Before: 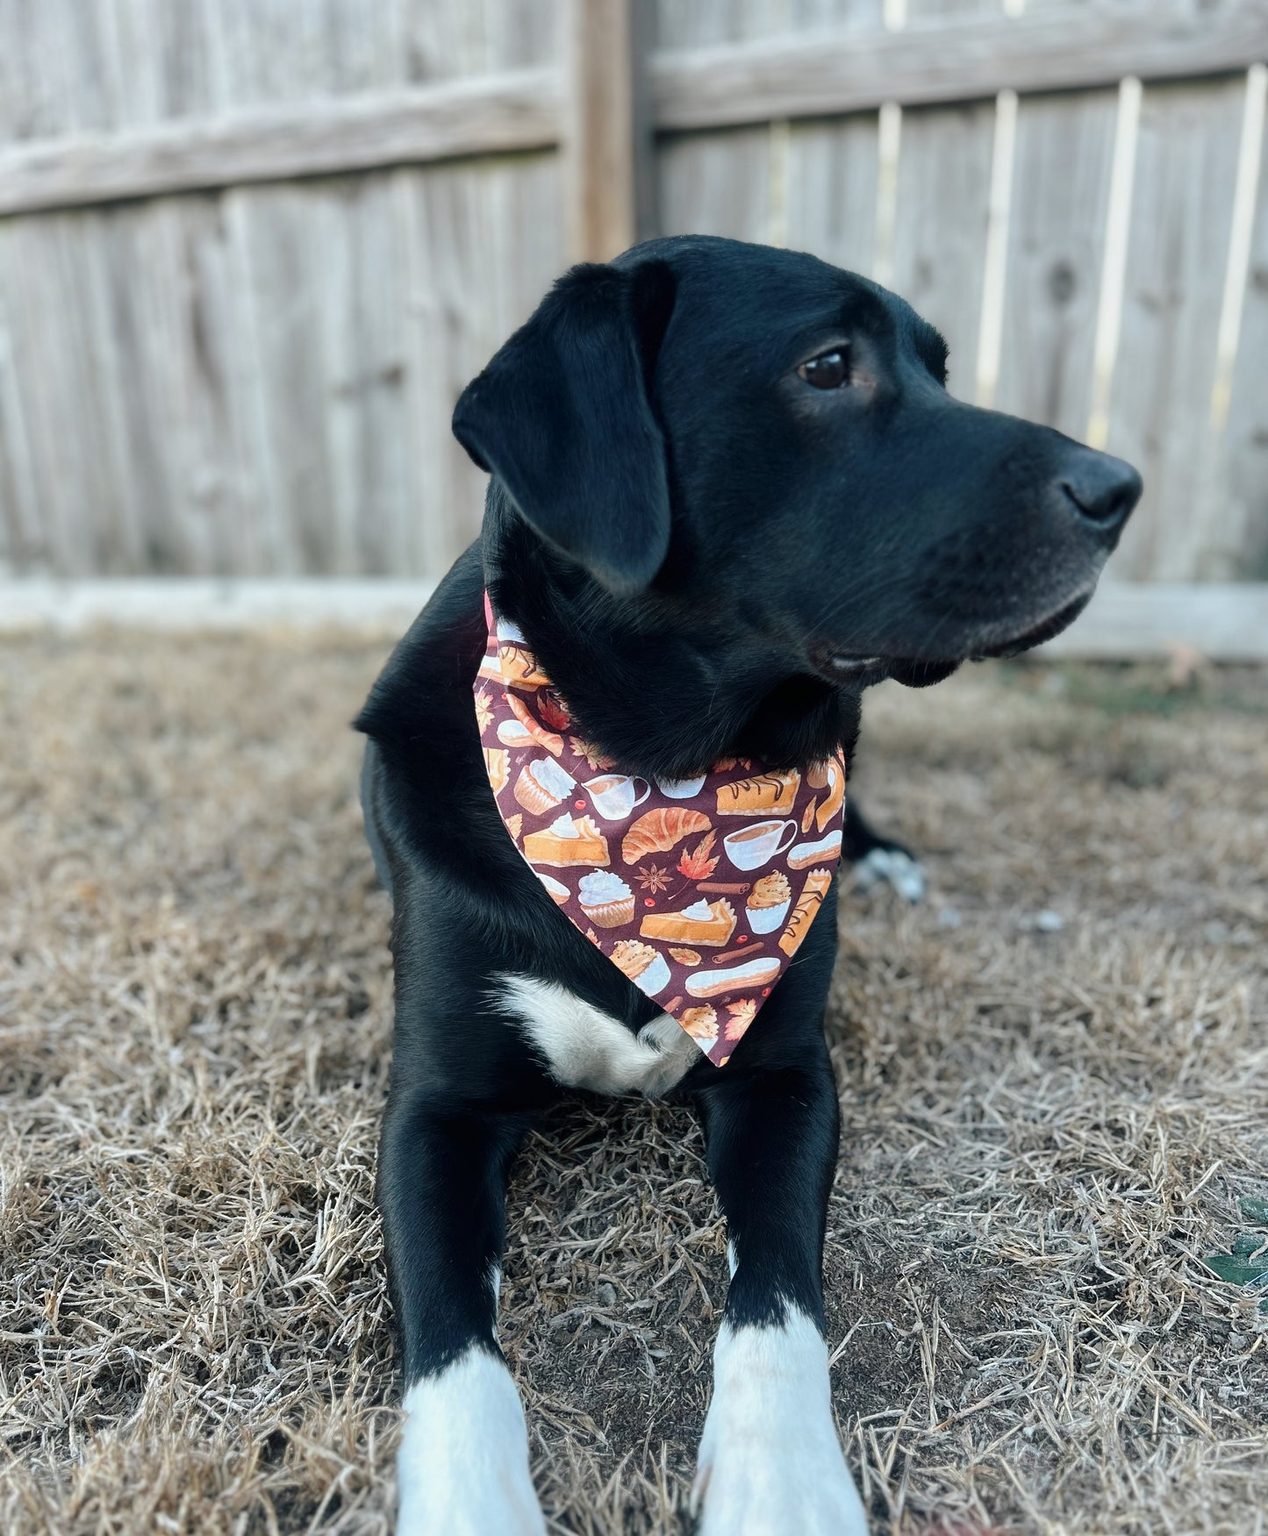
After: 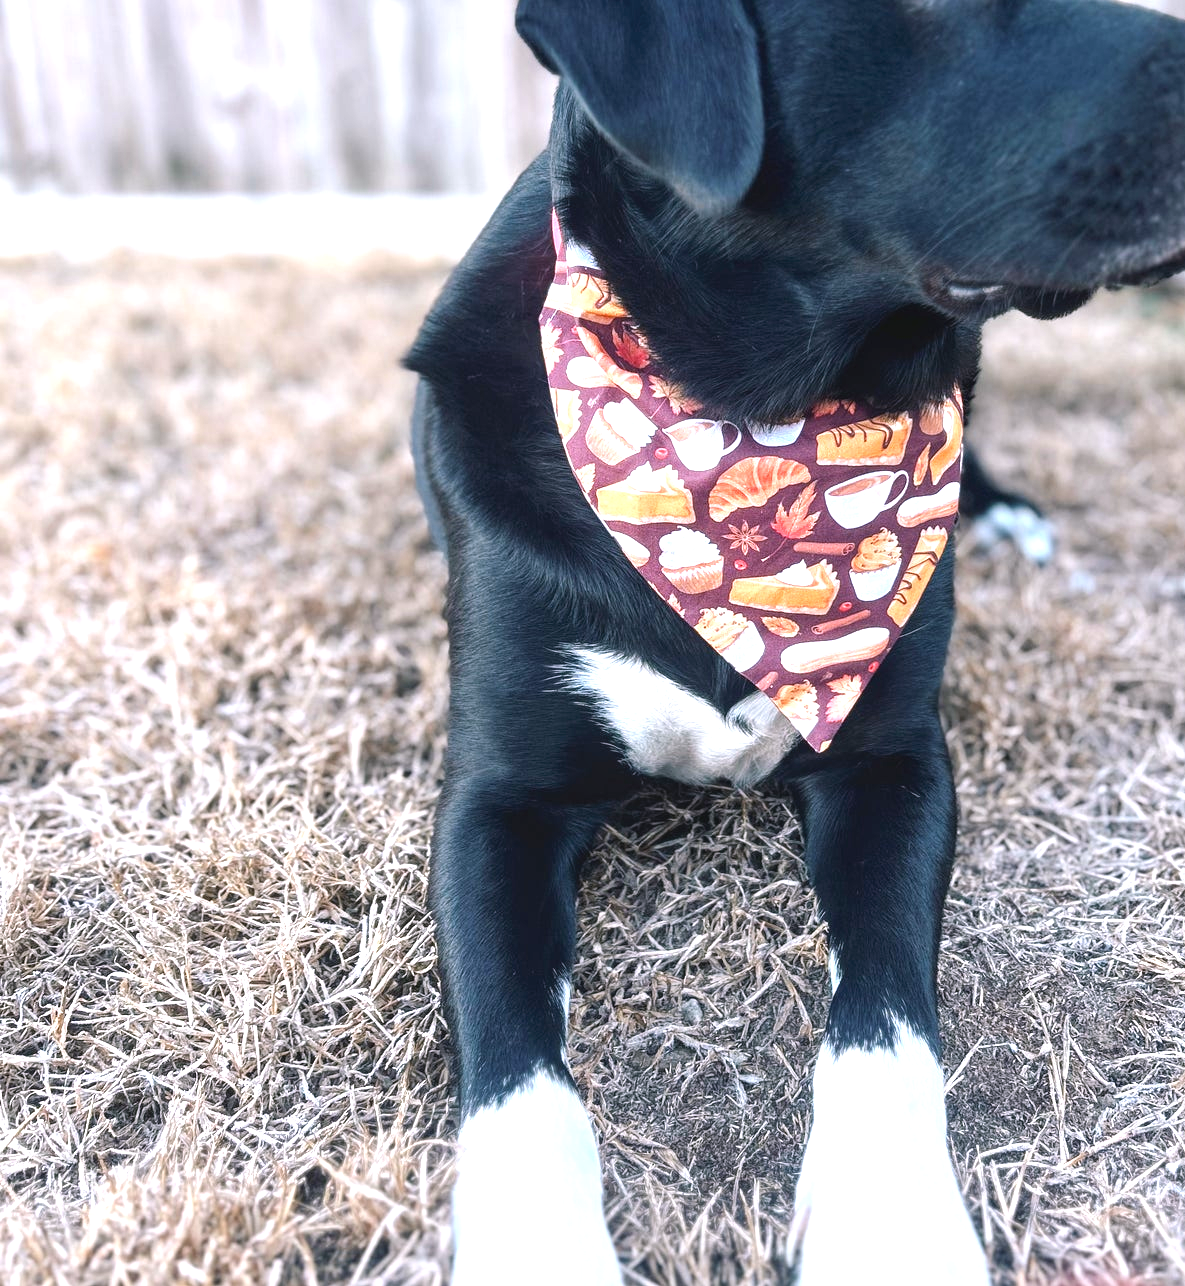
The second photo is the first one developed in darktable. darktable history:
white balance: red 1.05, blue 1.072
exposure: black level correction 0, exposure 1.1 EV, compensate exposure bias true, compensate highlight preservation false
local contrast: detail 110%
crop: top 26.531%, right 17.959%
